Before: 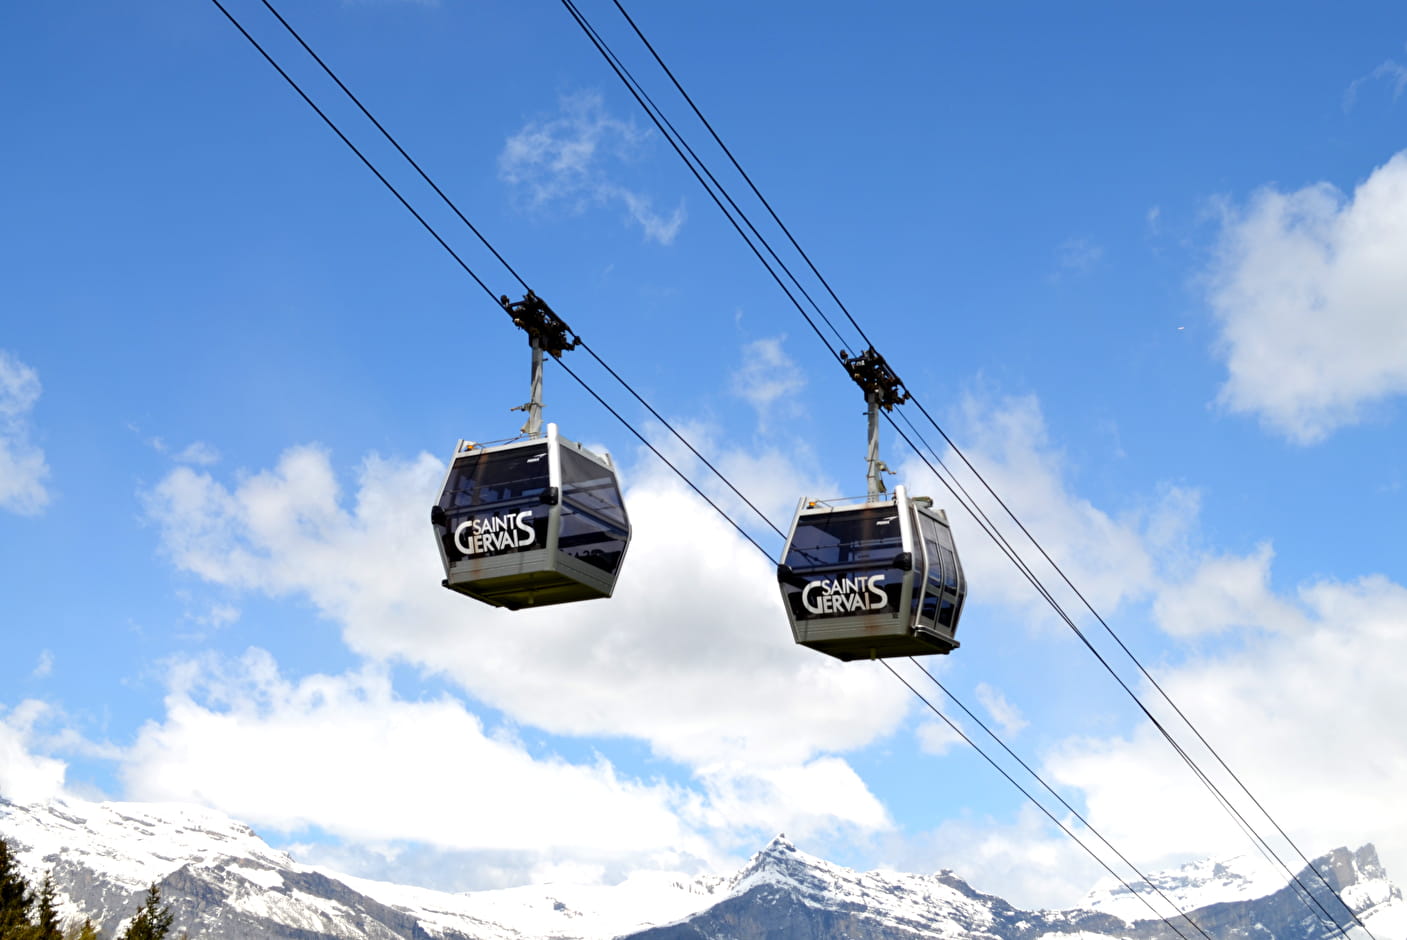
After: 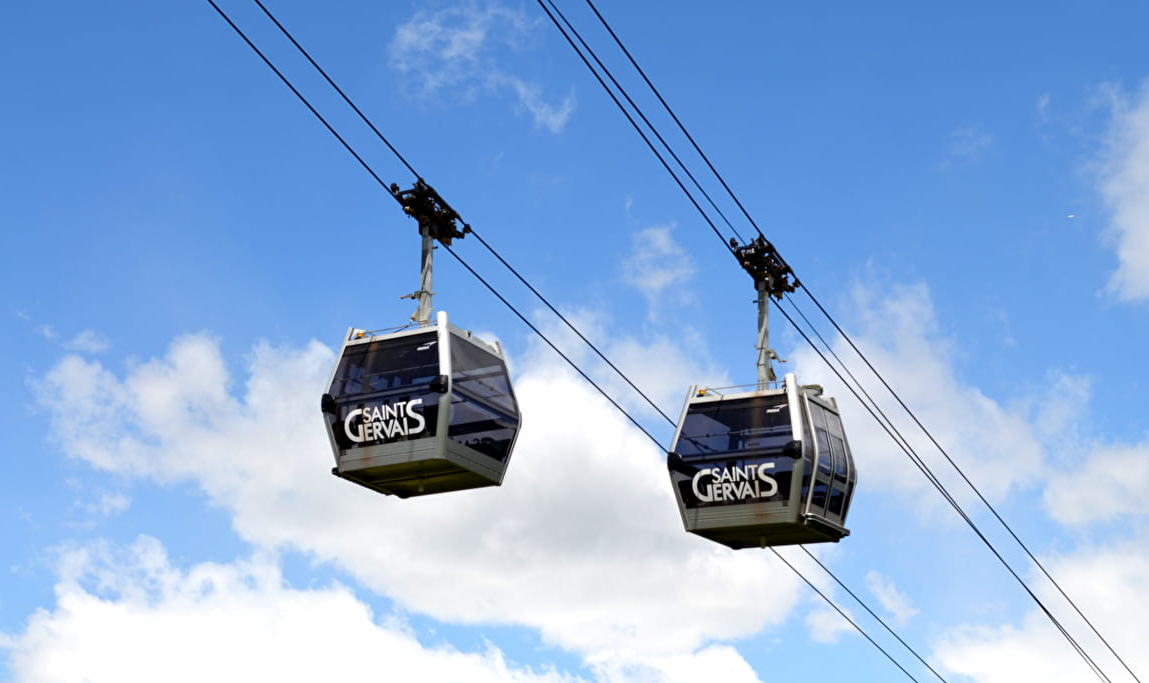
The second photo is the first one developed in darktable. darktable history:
crop: left 7.859%, top 11.934%, right 10.412%, bottom 15.39%
